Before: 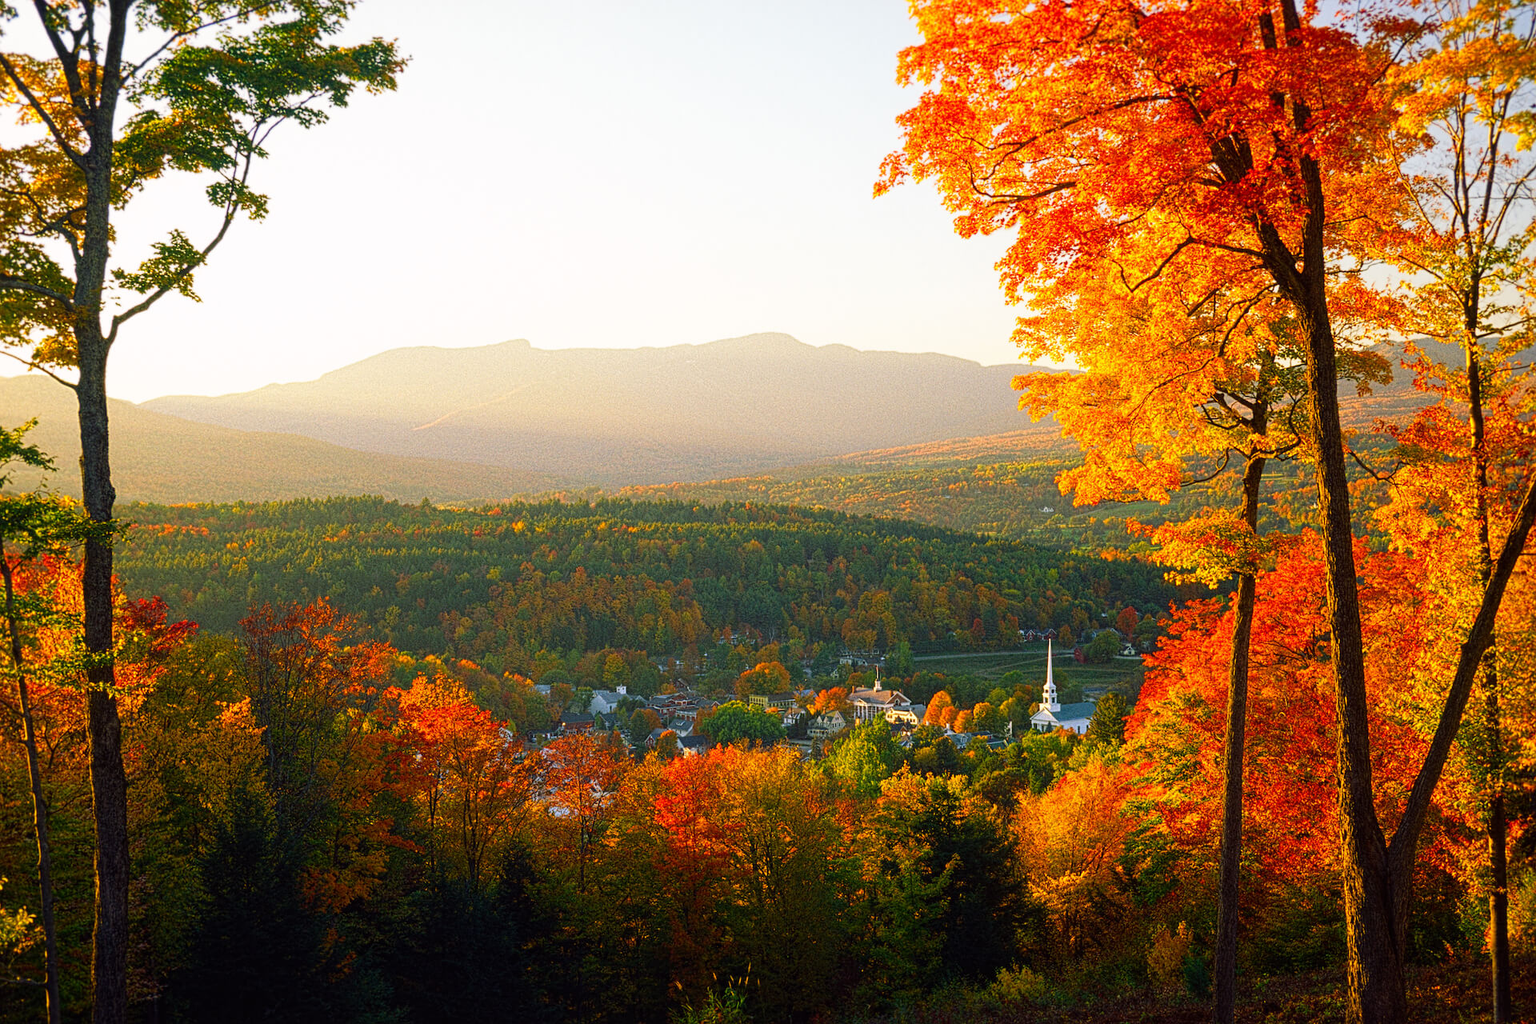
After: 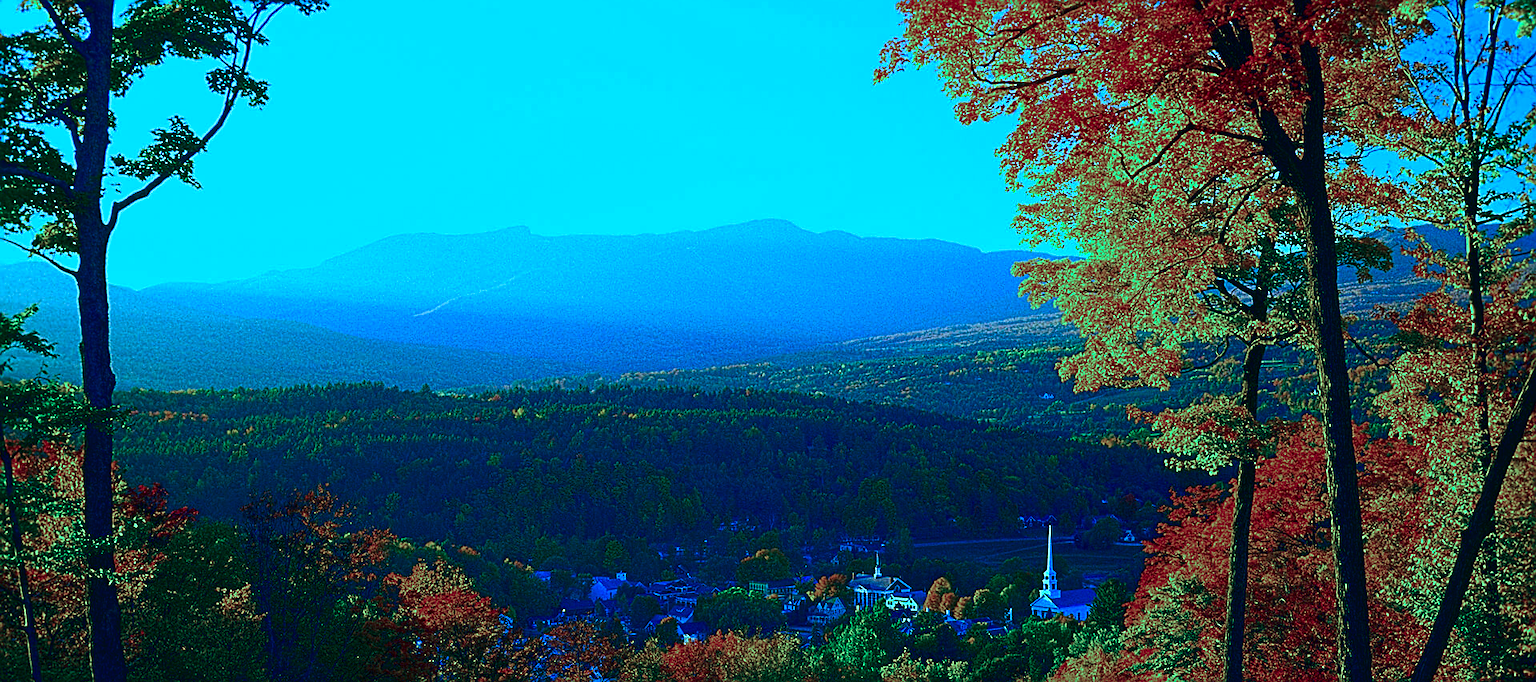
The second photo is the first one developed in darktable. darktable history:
color correction: highlights a* -20.08, highlights b* 9.8, shadows a* -20.4, shadows b* -10.76
contrast brightness saturation: brightness -0.52
color calibration: output R [0.948, 0.091, -0.04, 0], output G [-0.3, 1.384, -0.085, 0], output B [-0.108, 0.061, 1.08, 0], illuminant as shot in camera, x 0.484, y 0.43, temperature 2405.29 K
sharpen: on, module defaults
crop: top 11.166%, bottom 22.168%
